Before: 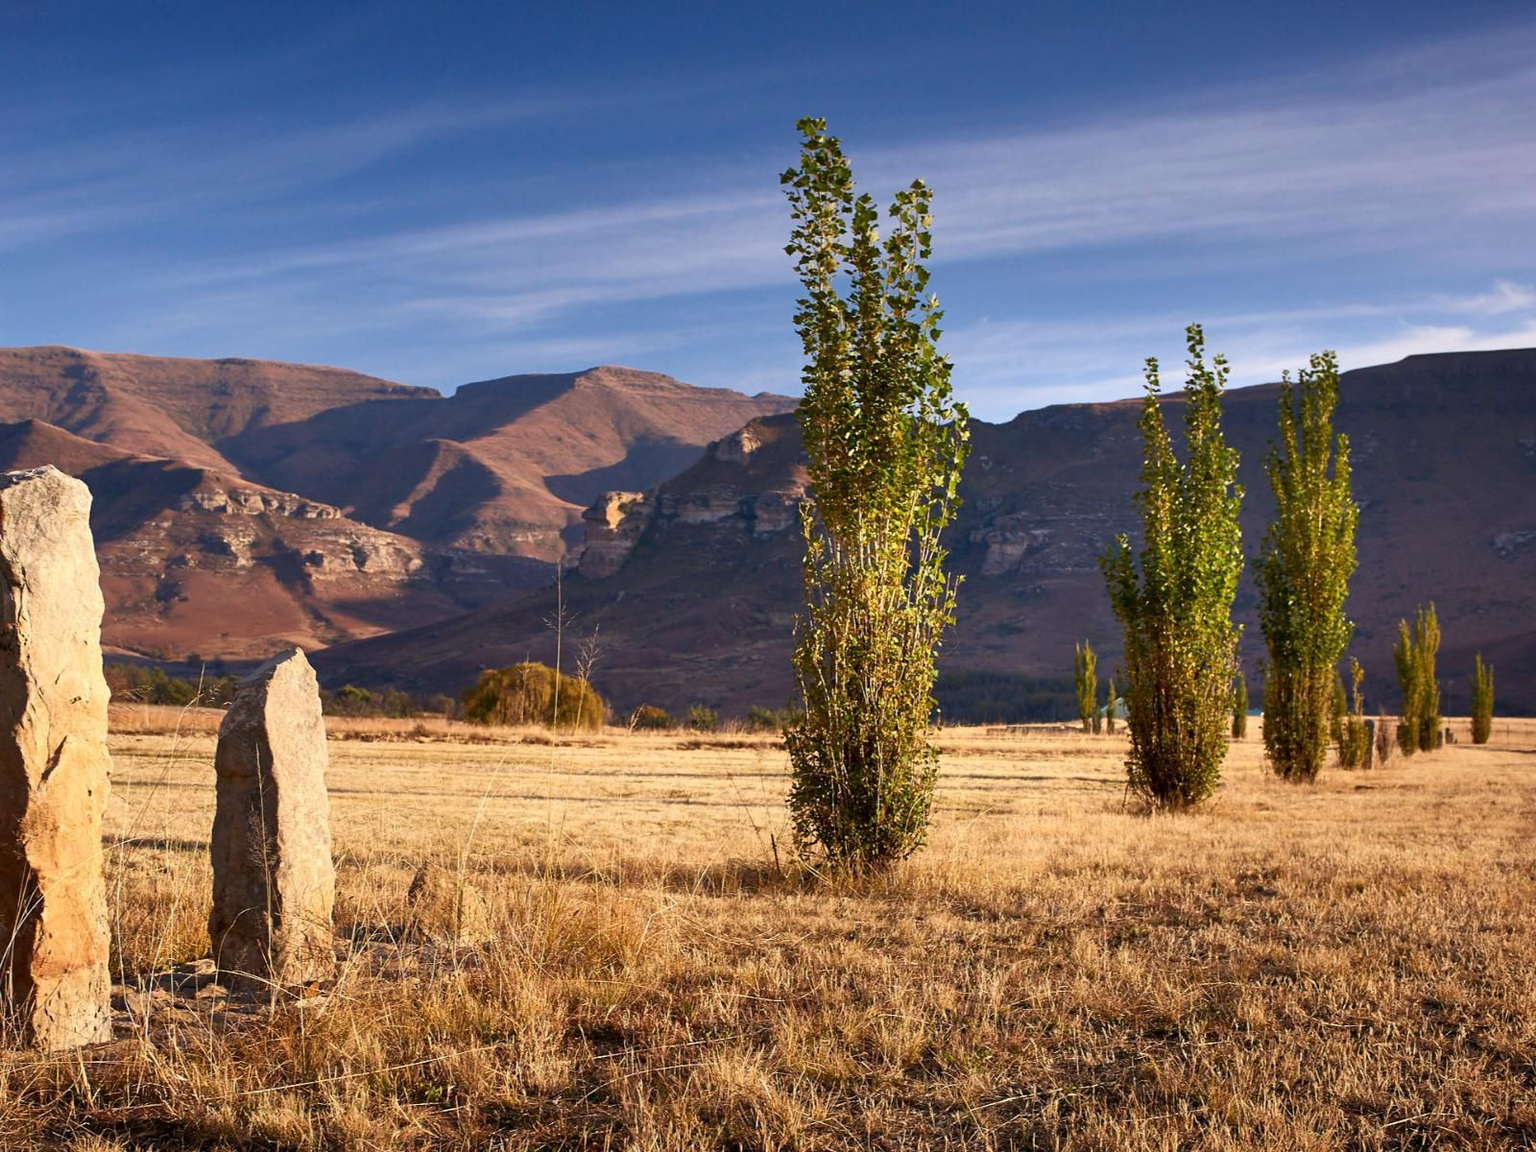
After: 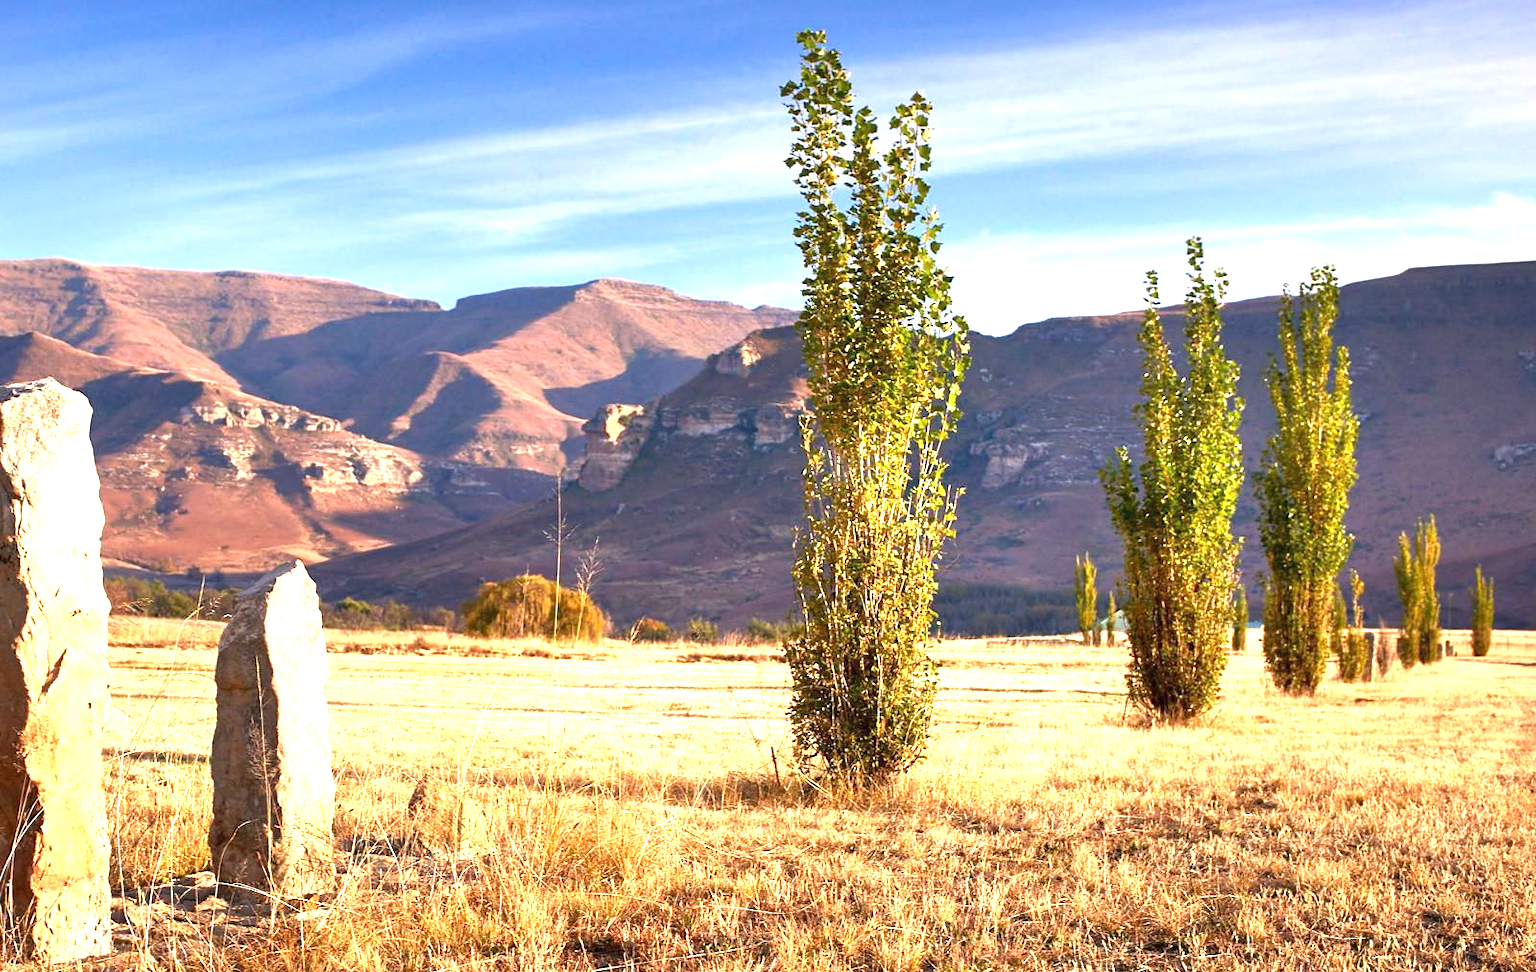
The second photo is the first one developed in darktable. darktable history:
crop: top 7.584%, bottom 7.993%
exposure: black level correction 0, exposure 1.515 EV, compensate highlight preservation false
